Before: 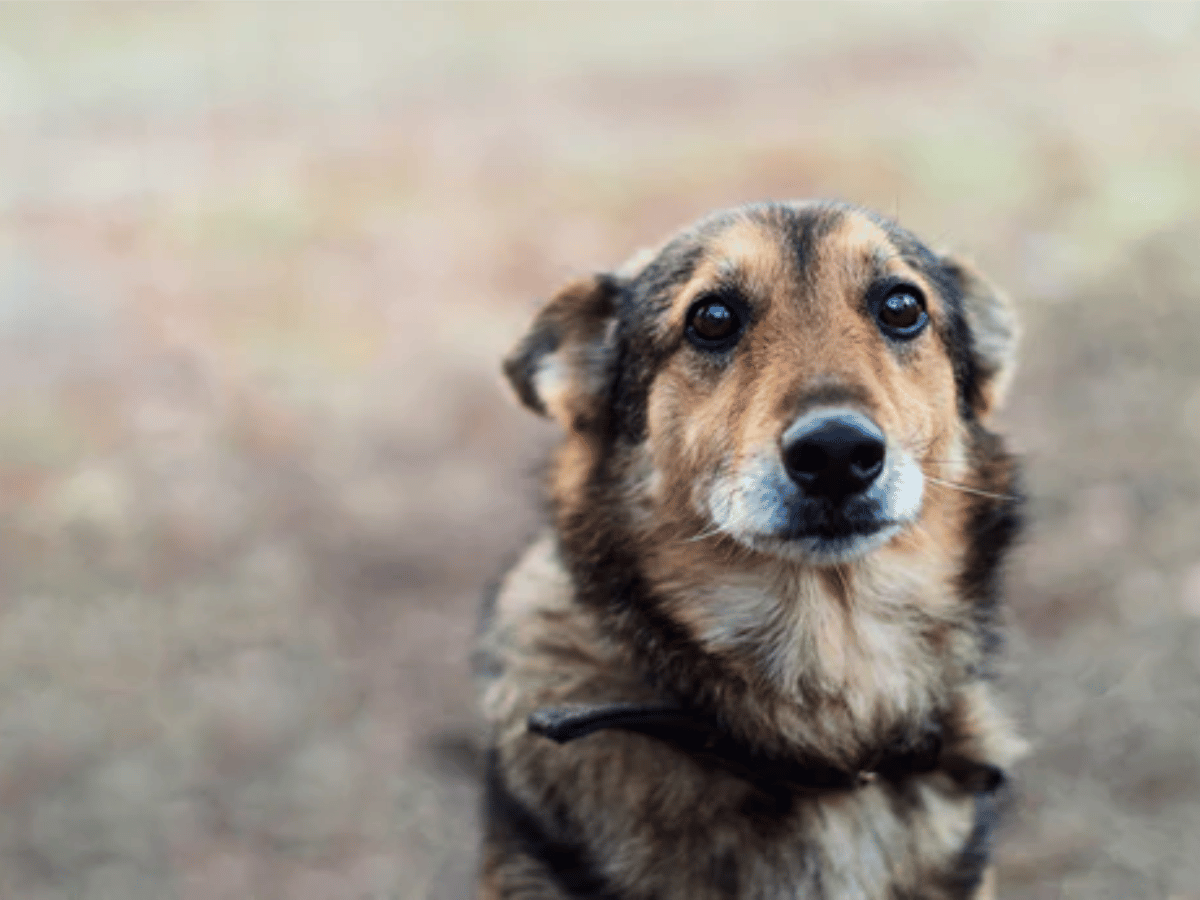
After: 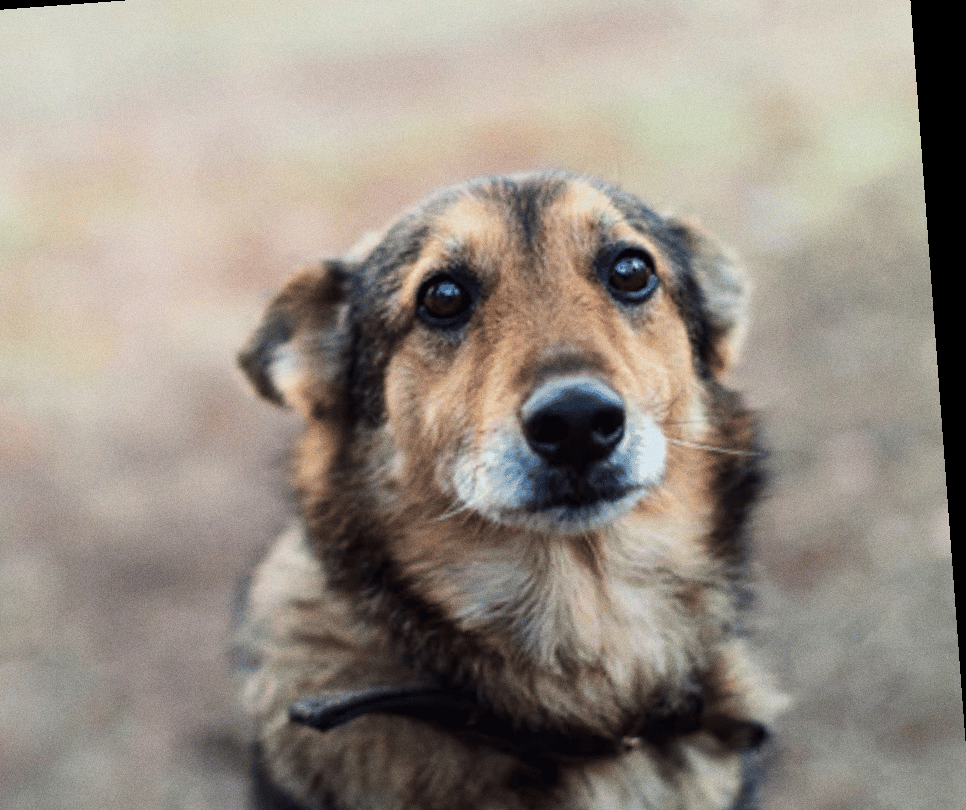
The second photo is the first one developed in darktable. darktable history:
grain: coarseness 0.09 ISO
crop: left 23.095%, top 5.827%, bottom 11.854%
rotate and perspective: rotation -4.25°, automatic cropping off
